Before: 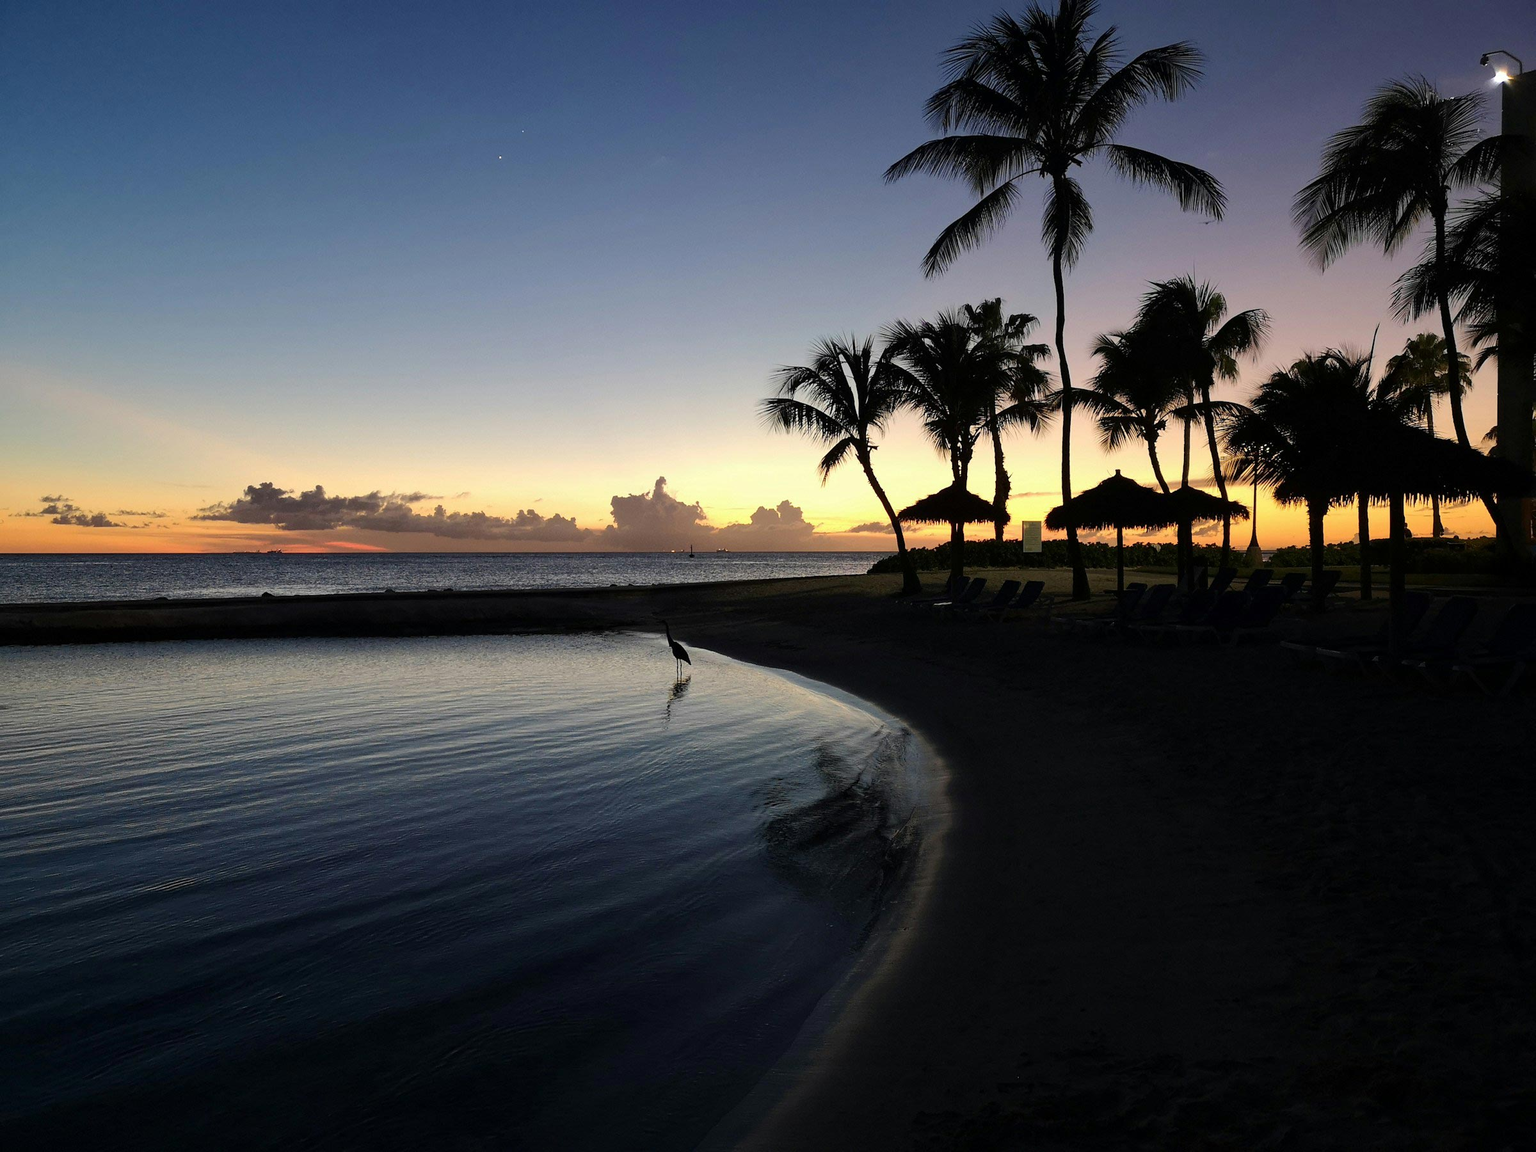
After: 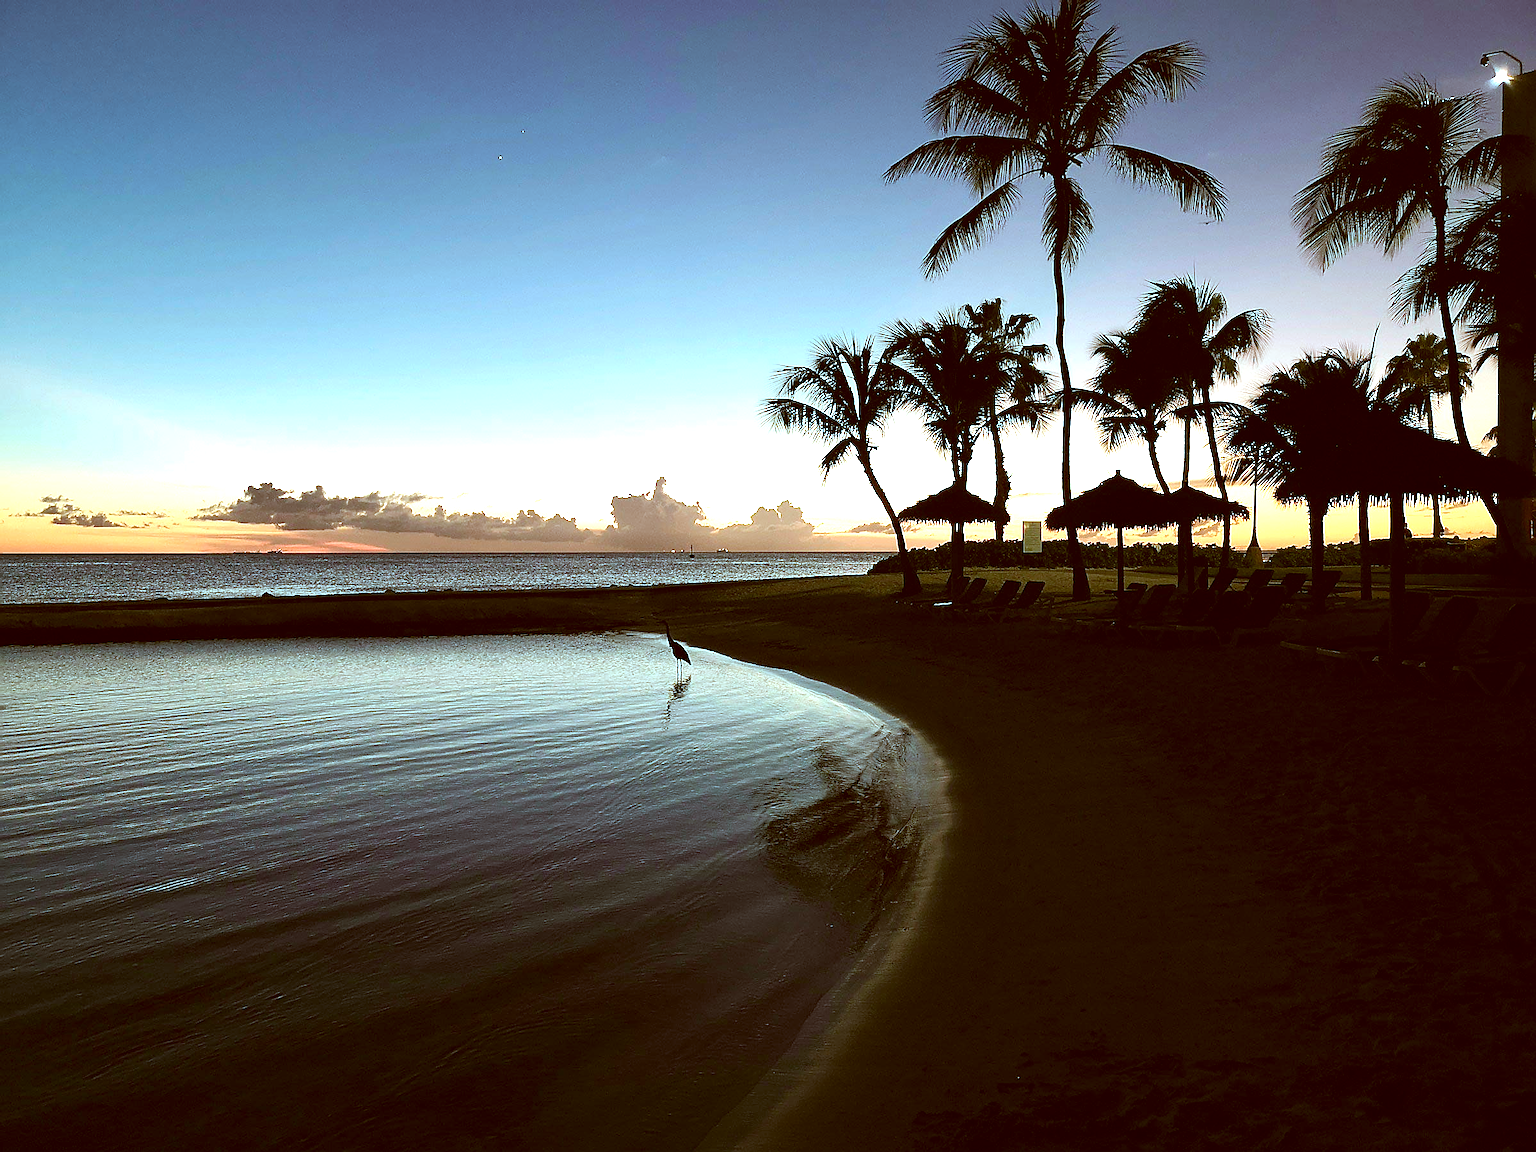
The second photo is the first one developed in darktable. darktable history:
sharpen: radius 1.4, amount 1.25, threshold 0.7
exposure: black level correction 0, exposure 1.1 EV, compensate highlight preservation false
color correction: highlights a* -14.62, highlights b* -16.22, shadows a* 10.12, shadows b* 29.4
